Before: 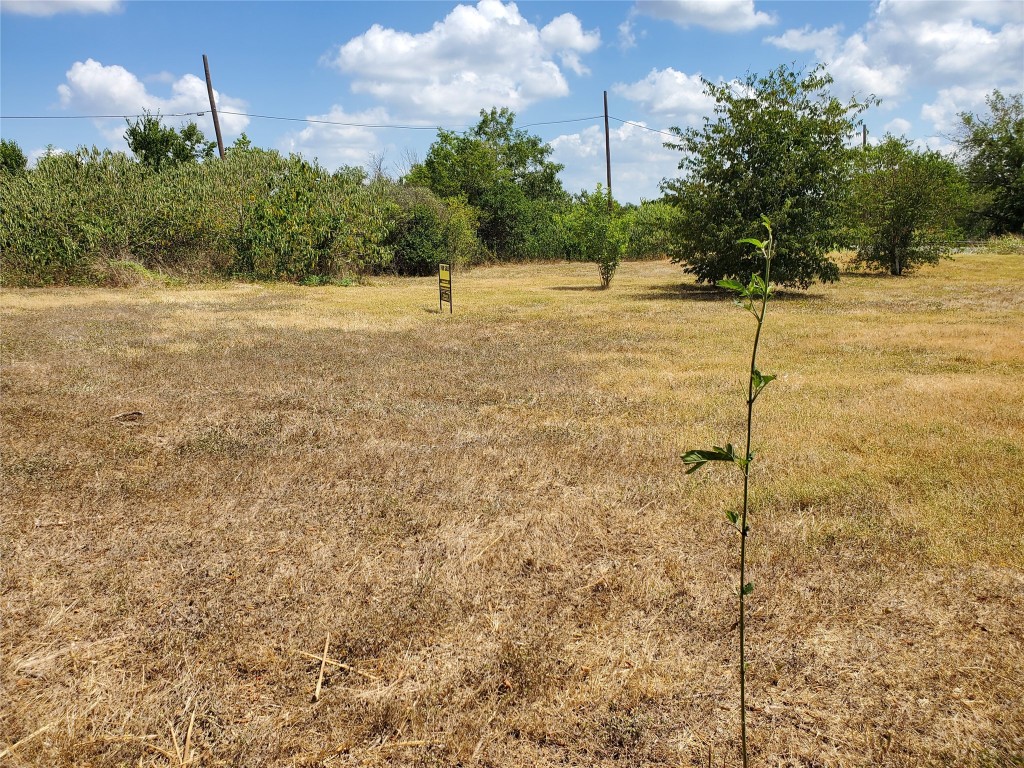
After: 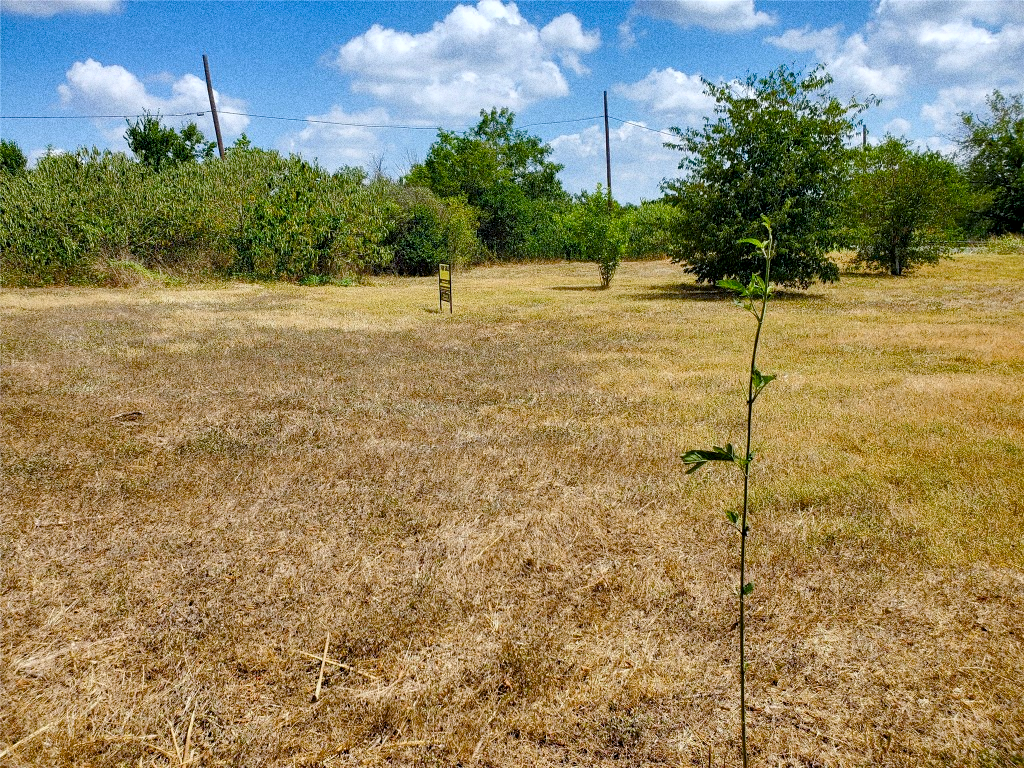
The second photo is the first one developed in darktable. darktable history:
color balance rgb: shadows lift › chroma 1%, shadows lift › hue 240.84°, highlights gain › chroma 2%, highlights gain › hue 73.2°, global offset › luminance -0.5%, perceptual saturation grading › global saturation 20%, perceptual saturation grading › highlights -25%, perceptual saturation grading › shadows 50%, global vibrance 15%
color calibration: x 0.367, y 0.376, temperature 4372.25 K
grain: coarseness 0.09 ISO, strength 40%
shadows and highlights: soften with gaussian
